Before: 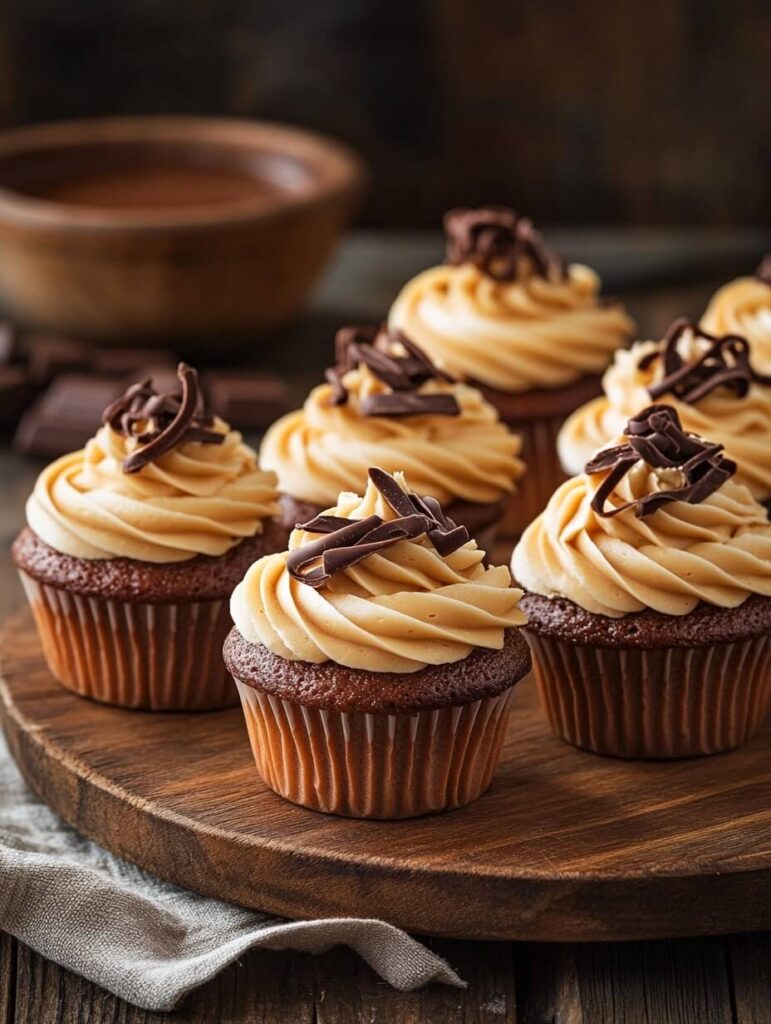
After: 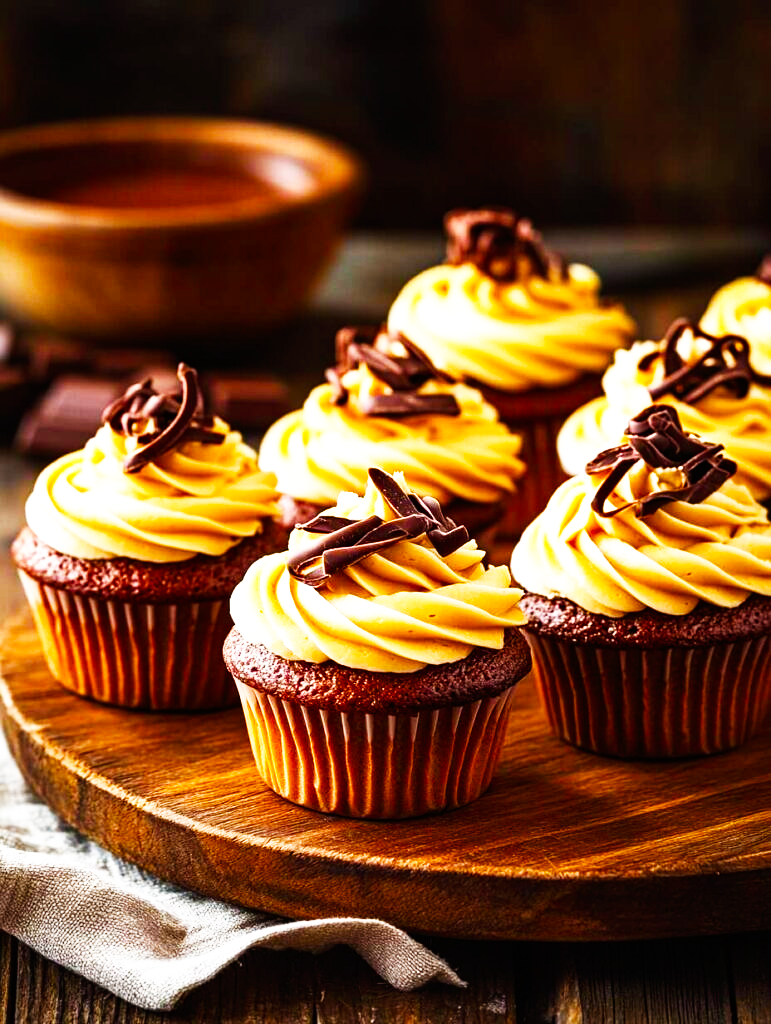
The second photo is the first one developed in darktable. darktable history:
color balance rgb: linear chroma grading › global chroma 16.62%, perceptual saturation grading › highlights -8.63%, perceptual saturation grading › mid-tones 18.66%, perceptual saturation grading › shadows 28.49%, perceptual brilliance grading › highlights 14.22%, perceptual brilliance grading › shadows -18.96%, global vibrance 27.71%
base curve: curves: ch0 [(0, 0) (0.007, 0.004) (0.027, 0.03) (0.046, 0.07) (0.207, 0.54) (0.442, 0.872) (0.673, 0.972) (1, 1)], preserve colors none
